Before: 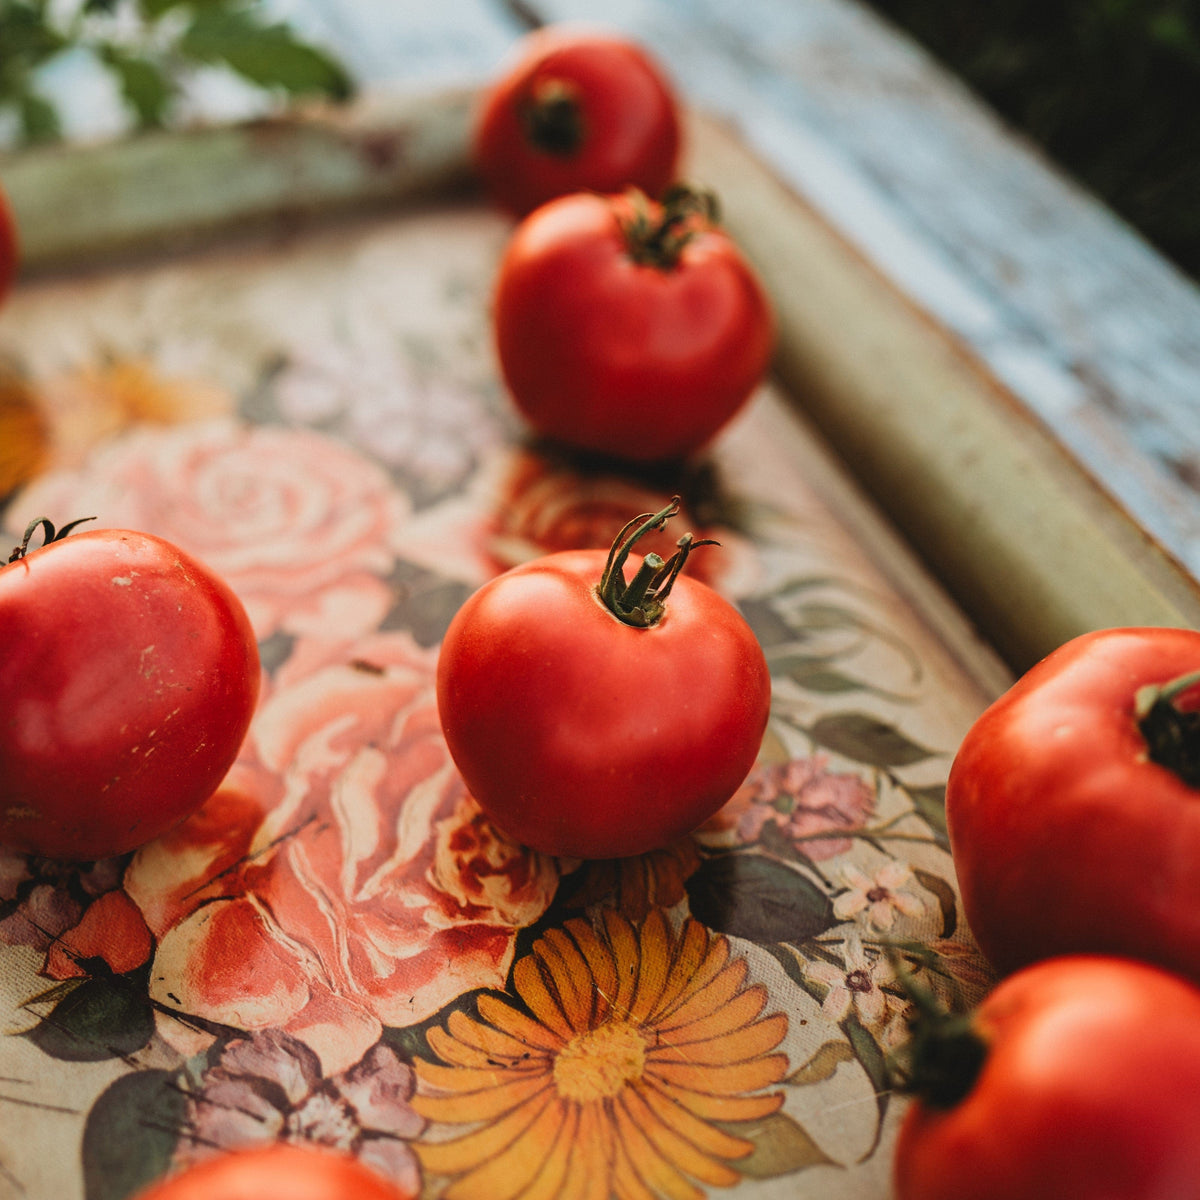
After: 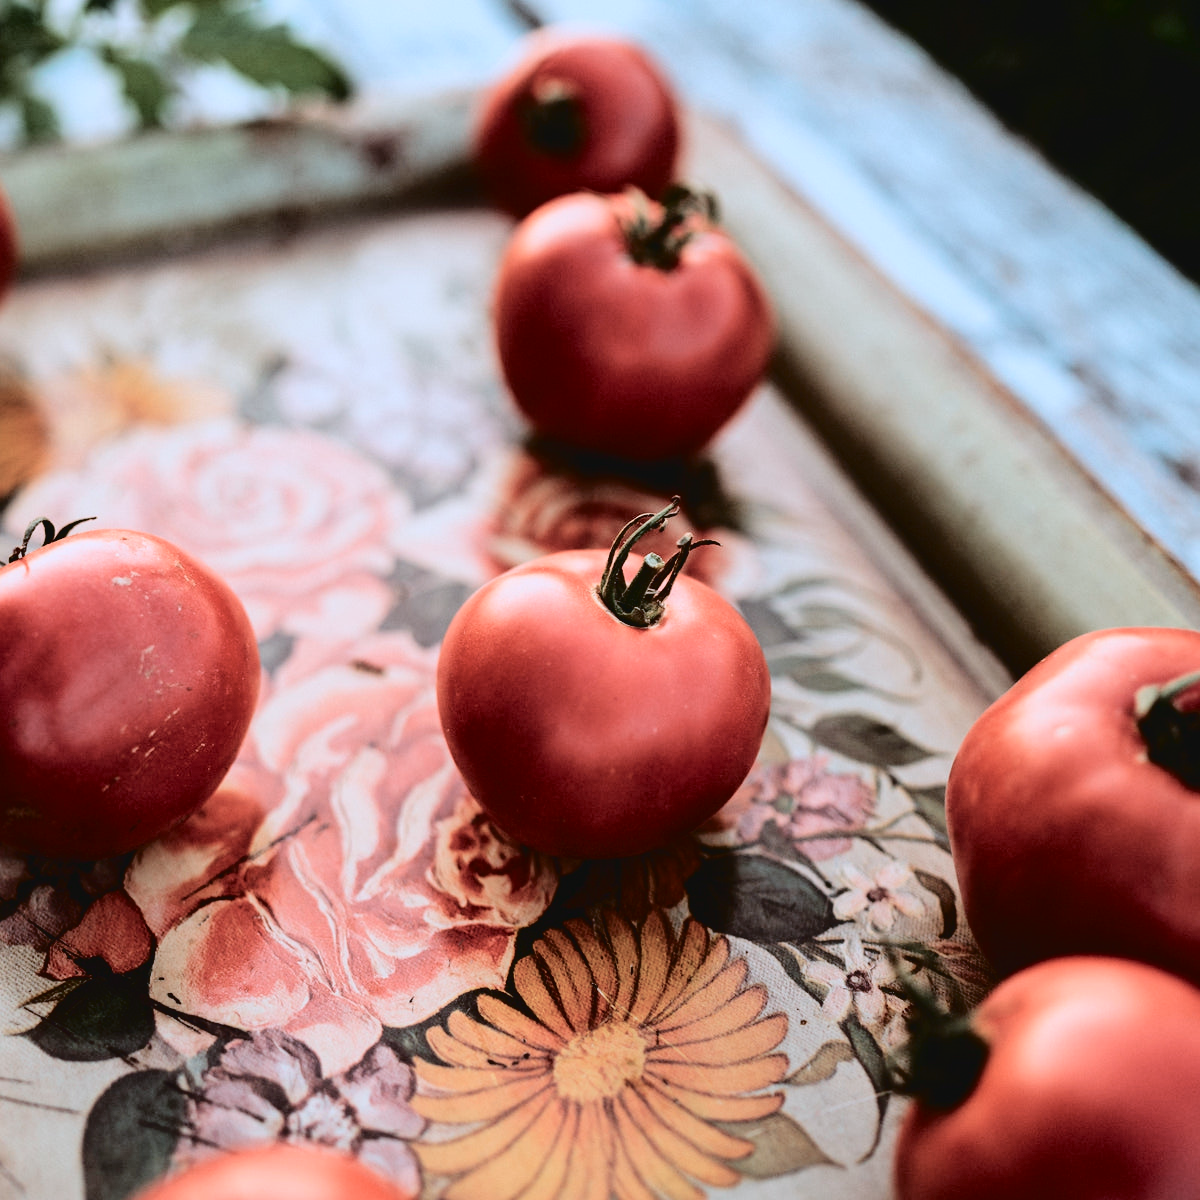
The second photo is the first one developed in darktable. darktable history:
contrast brightness saturation: saturation -0.16
color correction: highlights a* -2.43, highlights b* -18.11
tone curve: curves: ch0 [(0, 0) (0.003, 0.03) (0.011, 0.03) (0.025, 0.033) (0.044, 0.035) (0.069, 0.04) (0.1, 0.046) (0.136, 0.052) (0.177, 0.08) (0.224, 0.121) (0.277, 0.225) (0.335, 0.343) (0.399, 0.456) (0.468, 0.555) (0.543, 0.647) (0.623, 0.732) (0.709, 0.808) (0.801, 0.886) (0.898, 0.947) (1, 1)], color space Lab, independent channels, preserve colors none
